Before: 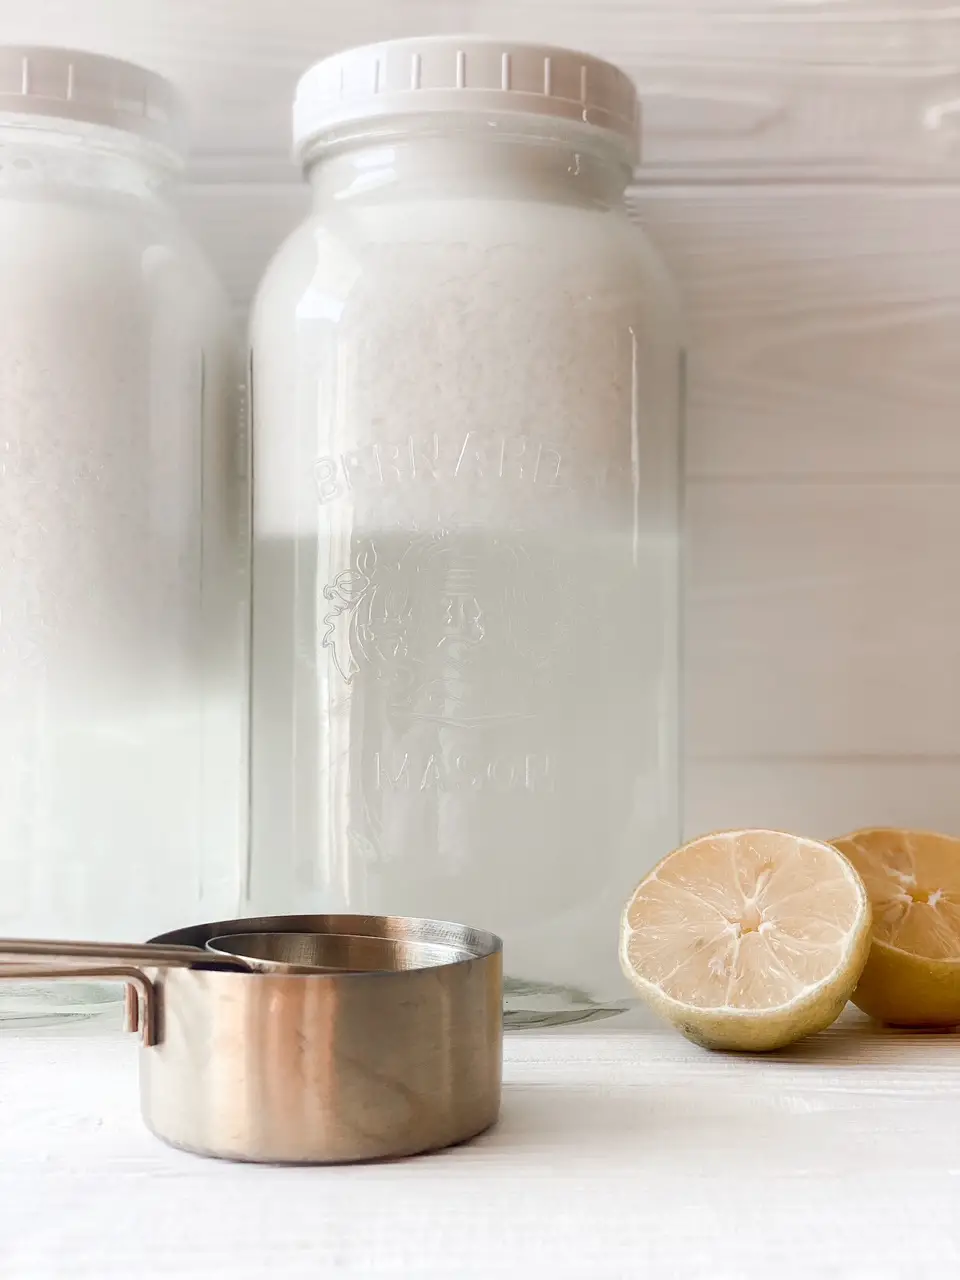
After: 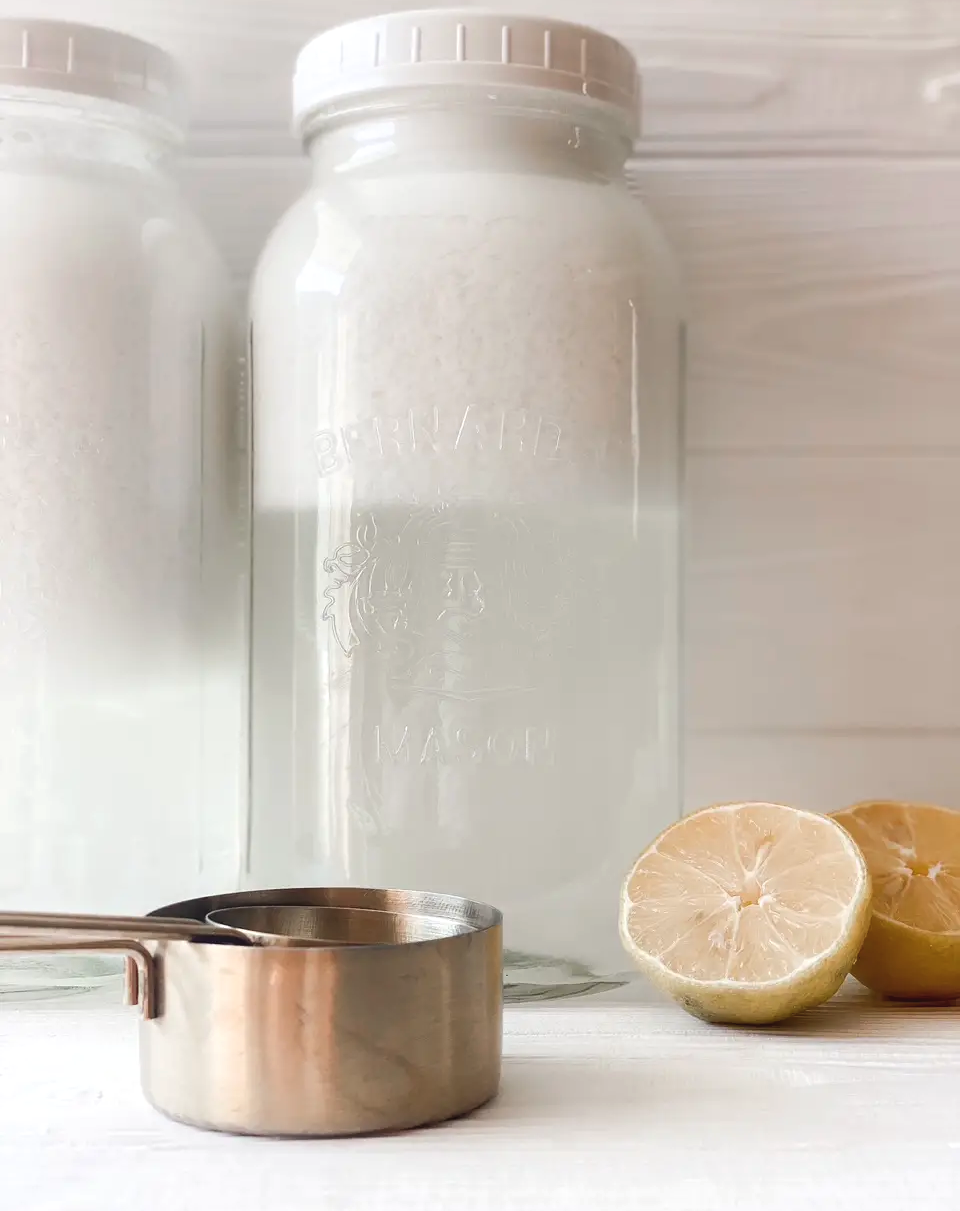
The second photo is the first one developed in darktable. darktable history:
exposure: black level correction -0.004, exposure 0.049 EV, compensate exposure bias true, compensate highlight preservation false
crop and rotate: top 2.183%, bottom 3.138%
haze removal: strength 0.022, distance 0.245, compatibility mode true, adaptive false
